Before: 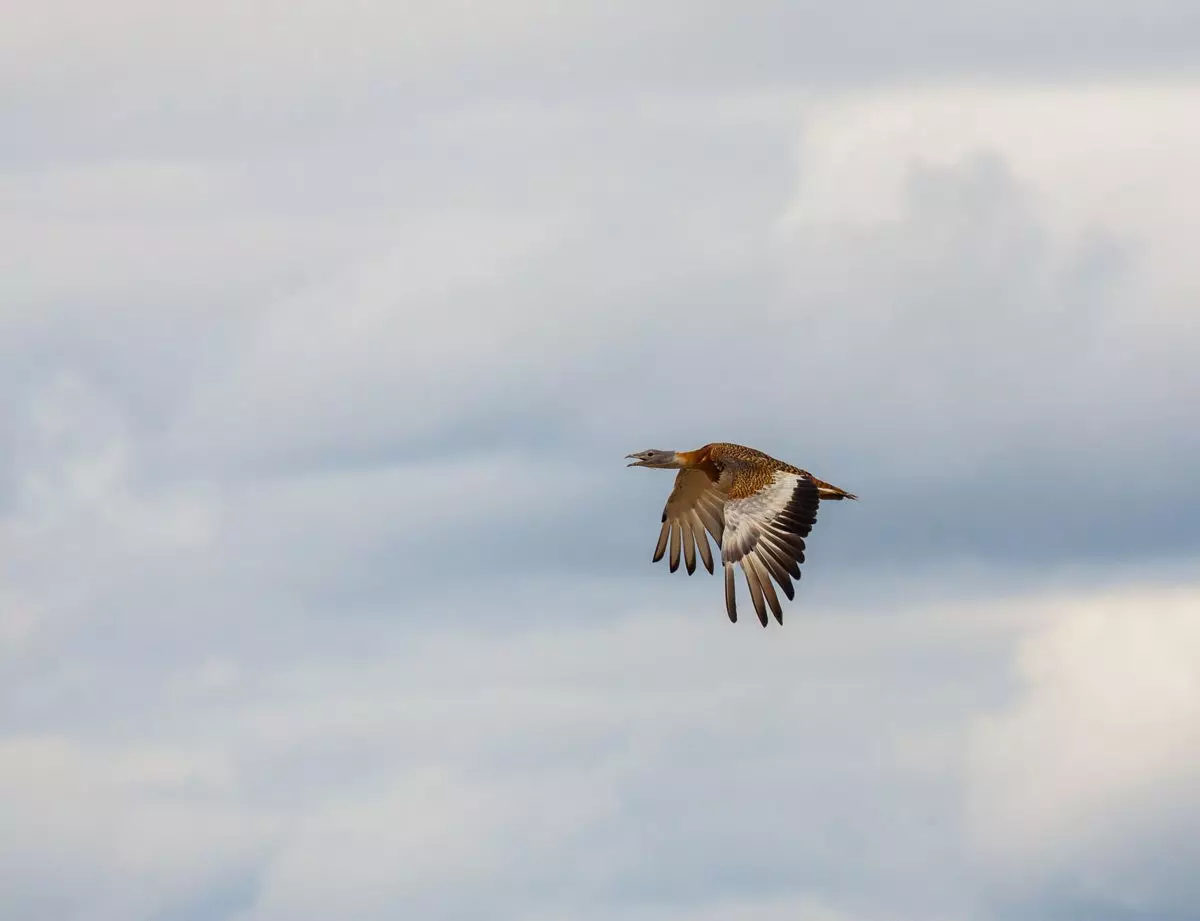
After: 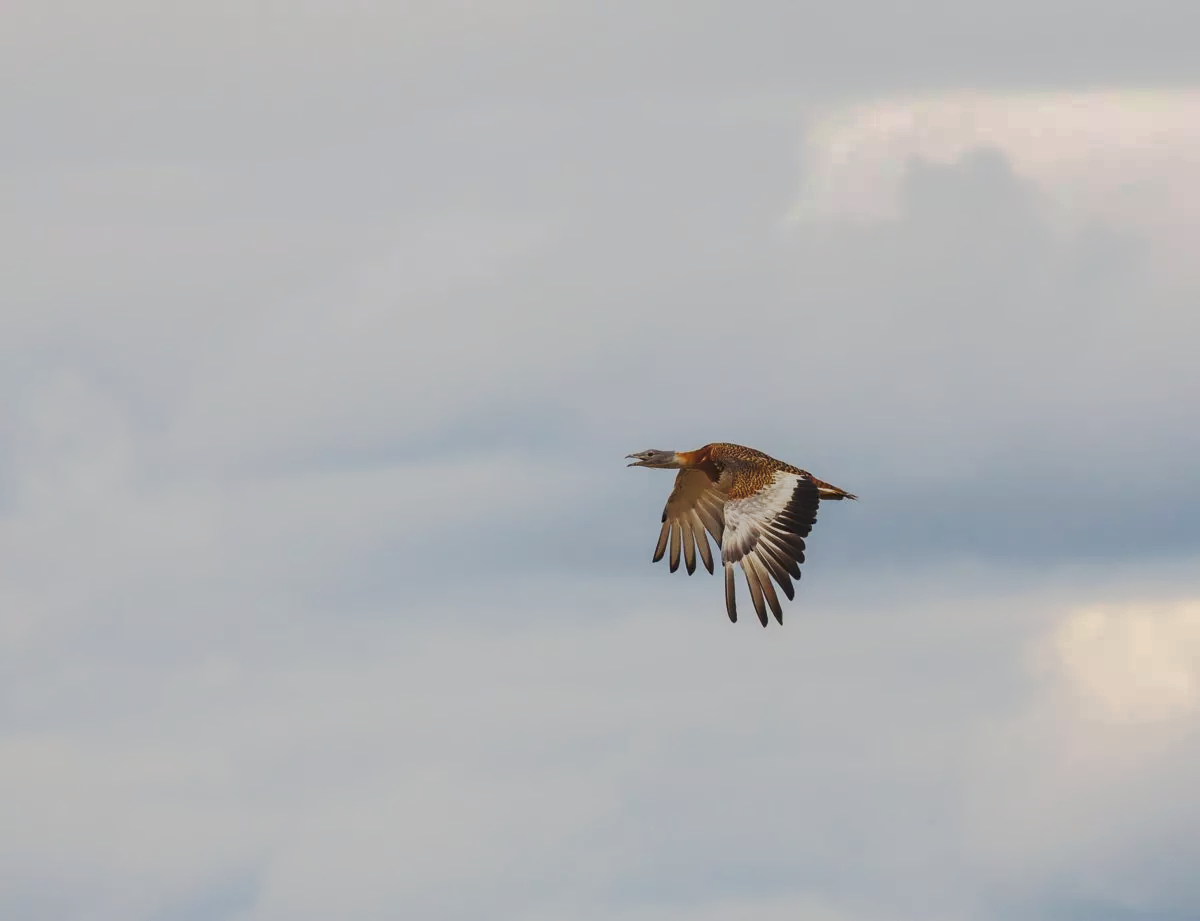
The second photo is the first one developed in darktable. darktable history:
tone curve: curves: ch0 [(0, 0) (0.003, 0.098) (0.011, 0.099) (0.025, 0.103) (0.044, 0.114) (0.069, 0.13) (0.1, 0.142) (0.136, 0.161) (0.177, 0.189) (0.224, 0.224) (0.277, 0.266) (0.335, 0.32) (0.399, 0.38) (0.468, 0.45) (0.543, 0.522) (0.623, 0.598) (0.709, 0.669) (0.801, 0.731) (0.898, 0.786) (1, 1)], preserve colors none
exposure: black level correction 0.001, exposure 0.14 EV, compensate highlight preservation false
